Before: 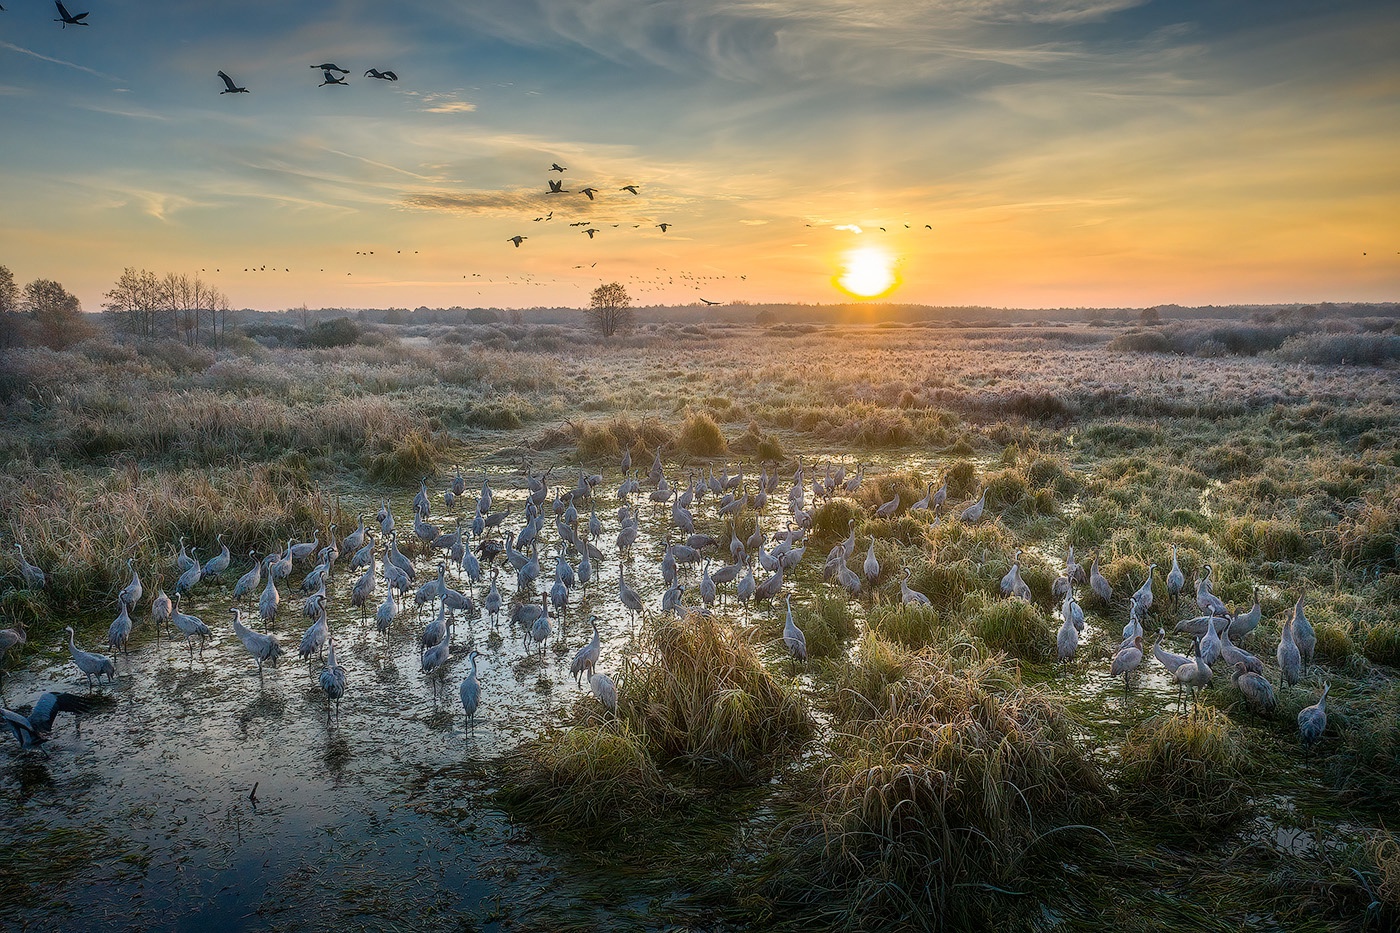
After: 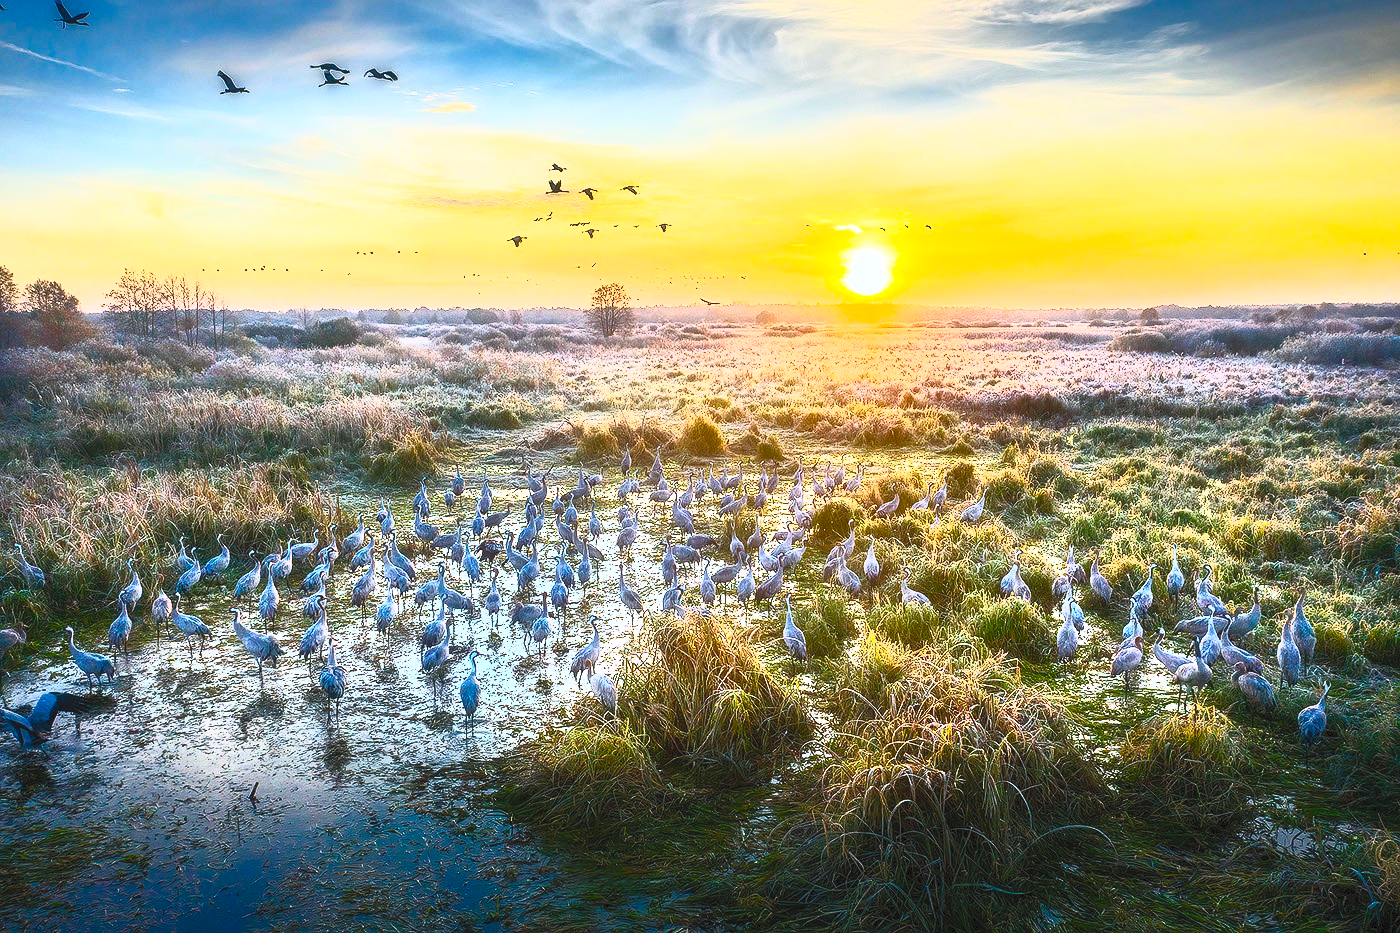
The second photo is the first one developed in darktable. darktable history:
white balance: red 0.984, blue 1.059
contrast brightness saturation: contrast 1, brightness 1, saturation 1
